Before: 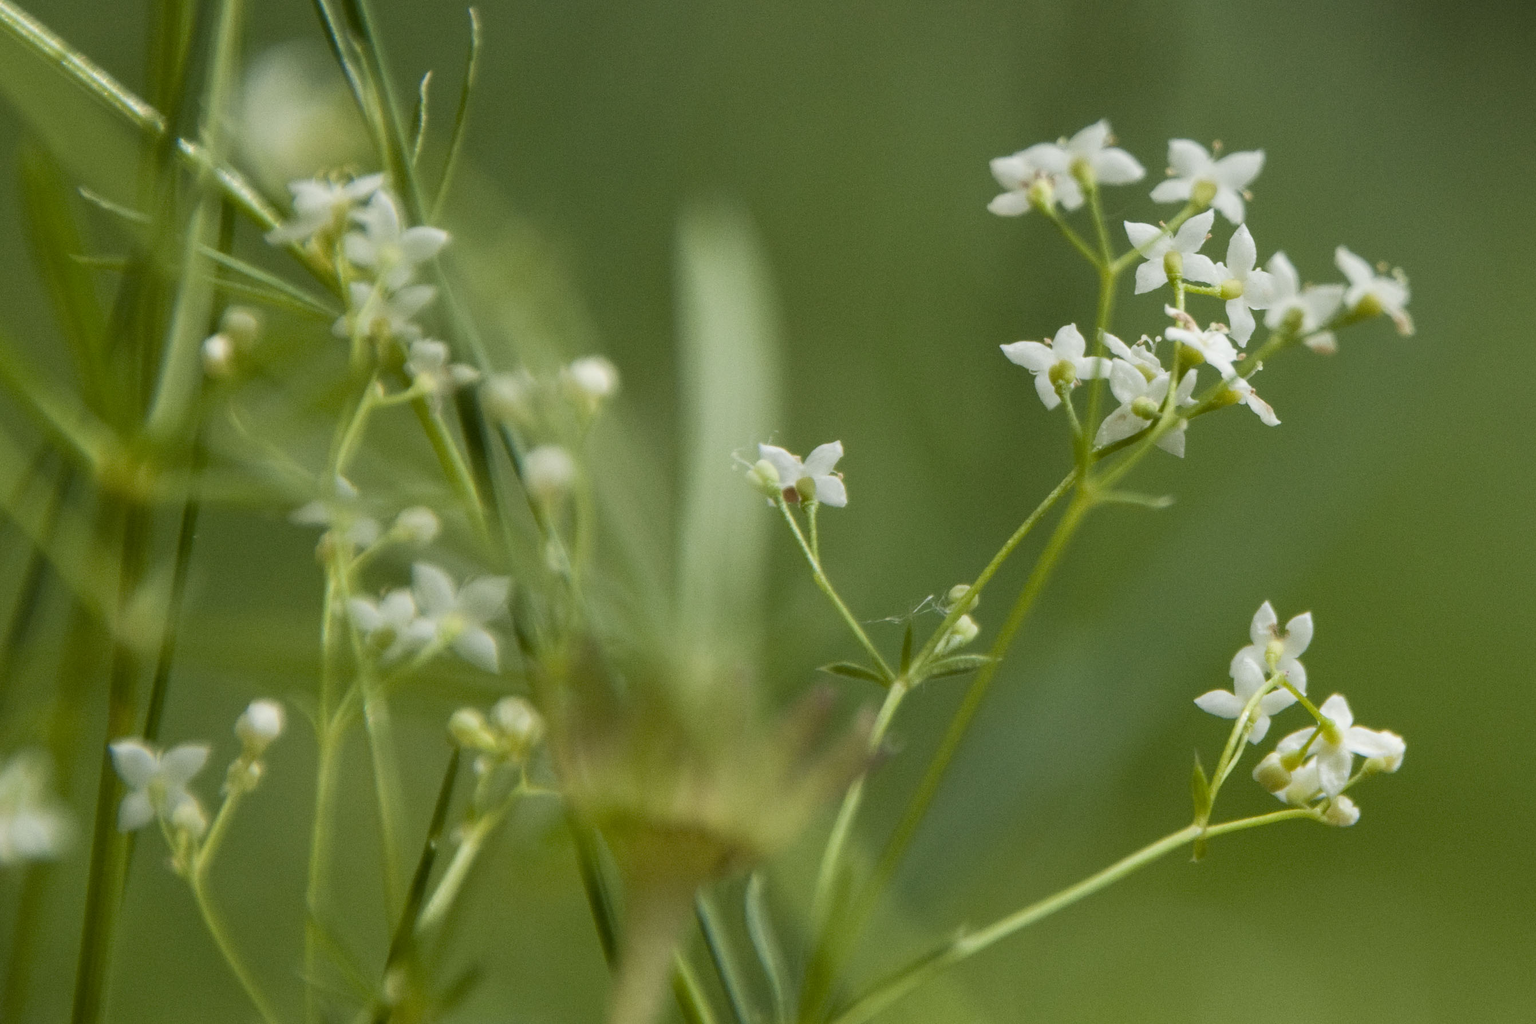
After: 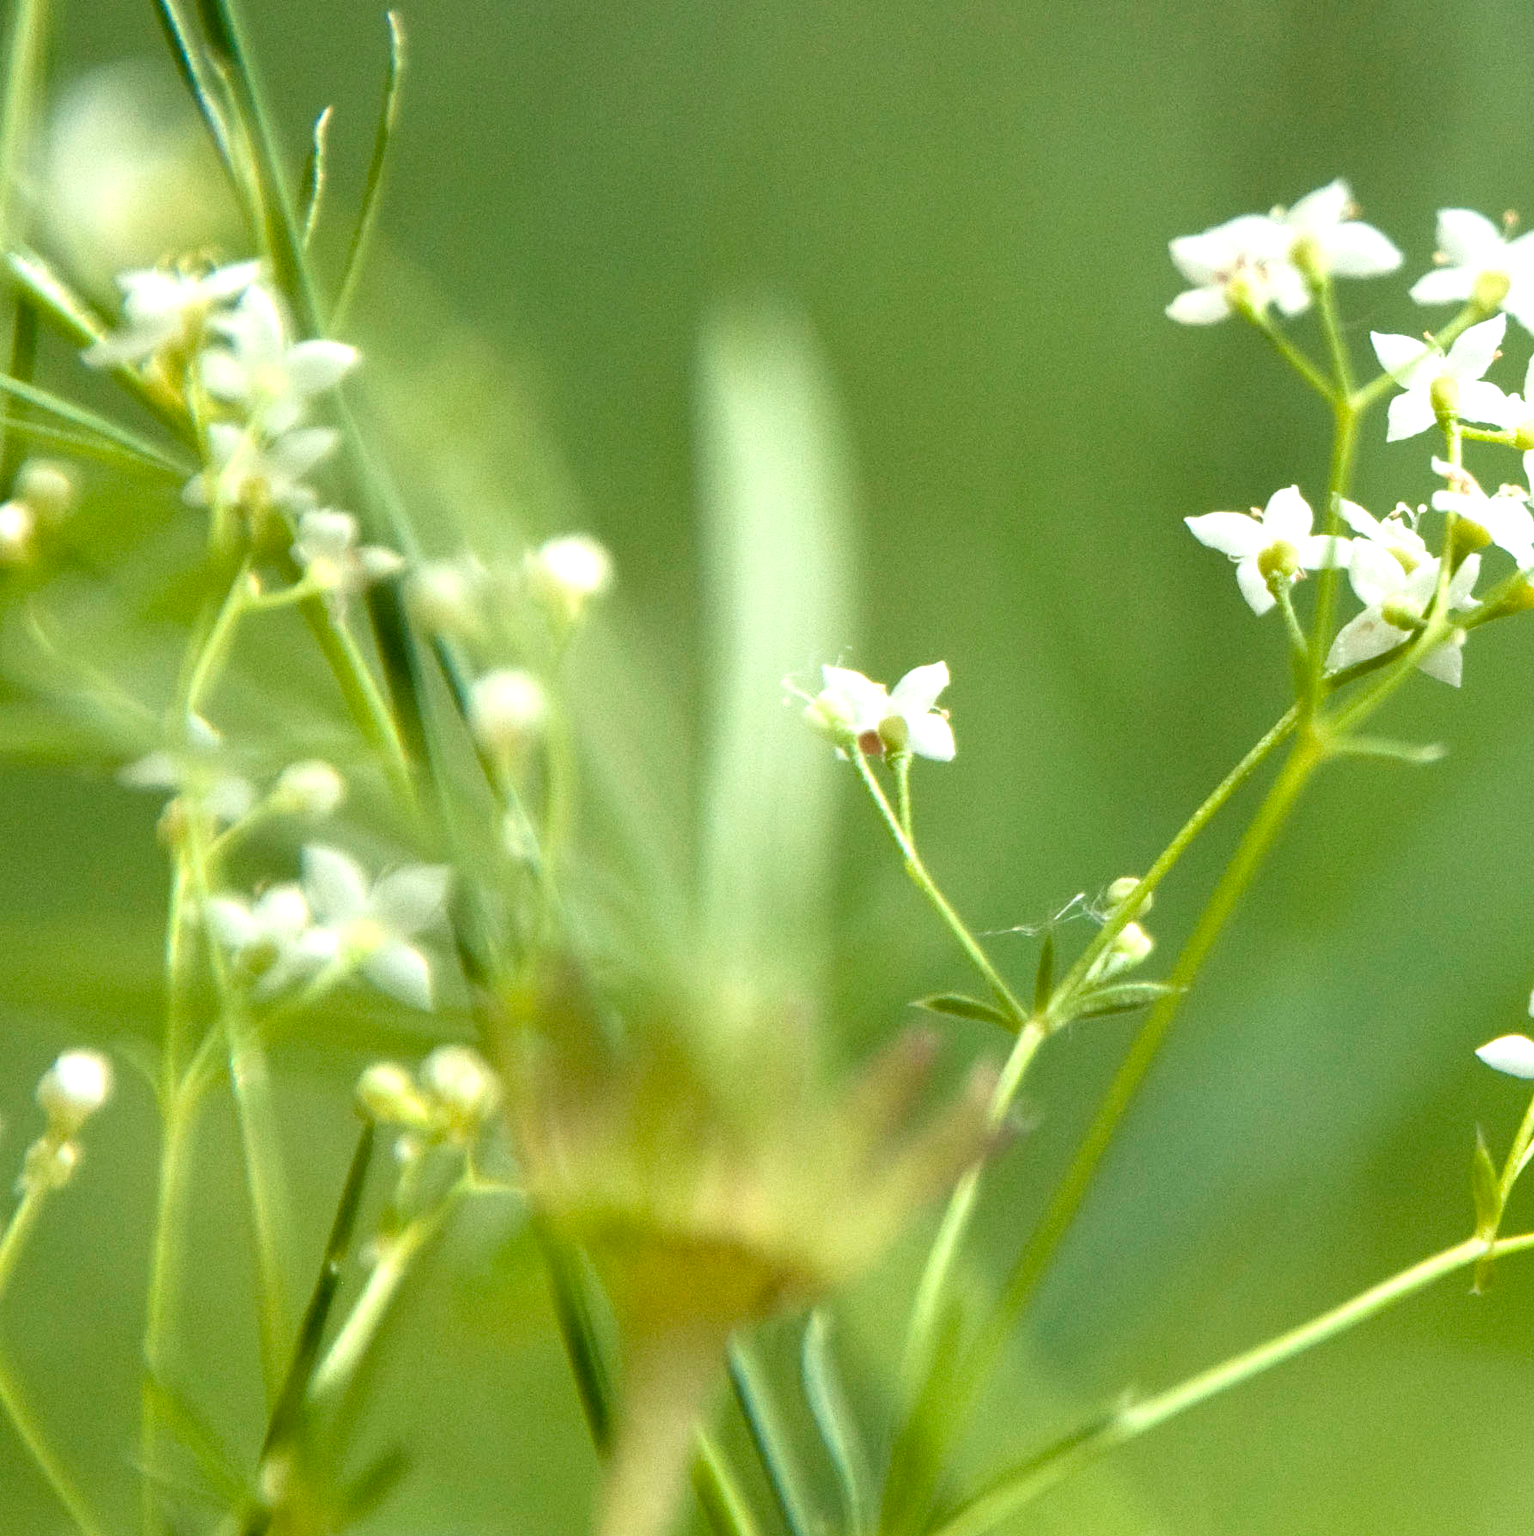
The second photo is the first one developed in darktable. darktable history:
crop and rotate: left 13.771%, right 19.654%
exposure: black level correction 0.001, exposure 1.13 EV, compensate highlight preservation false
